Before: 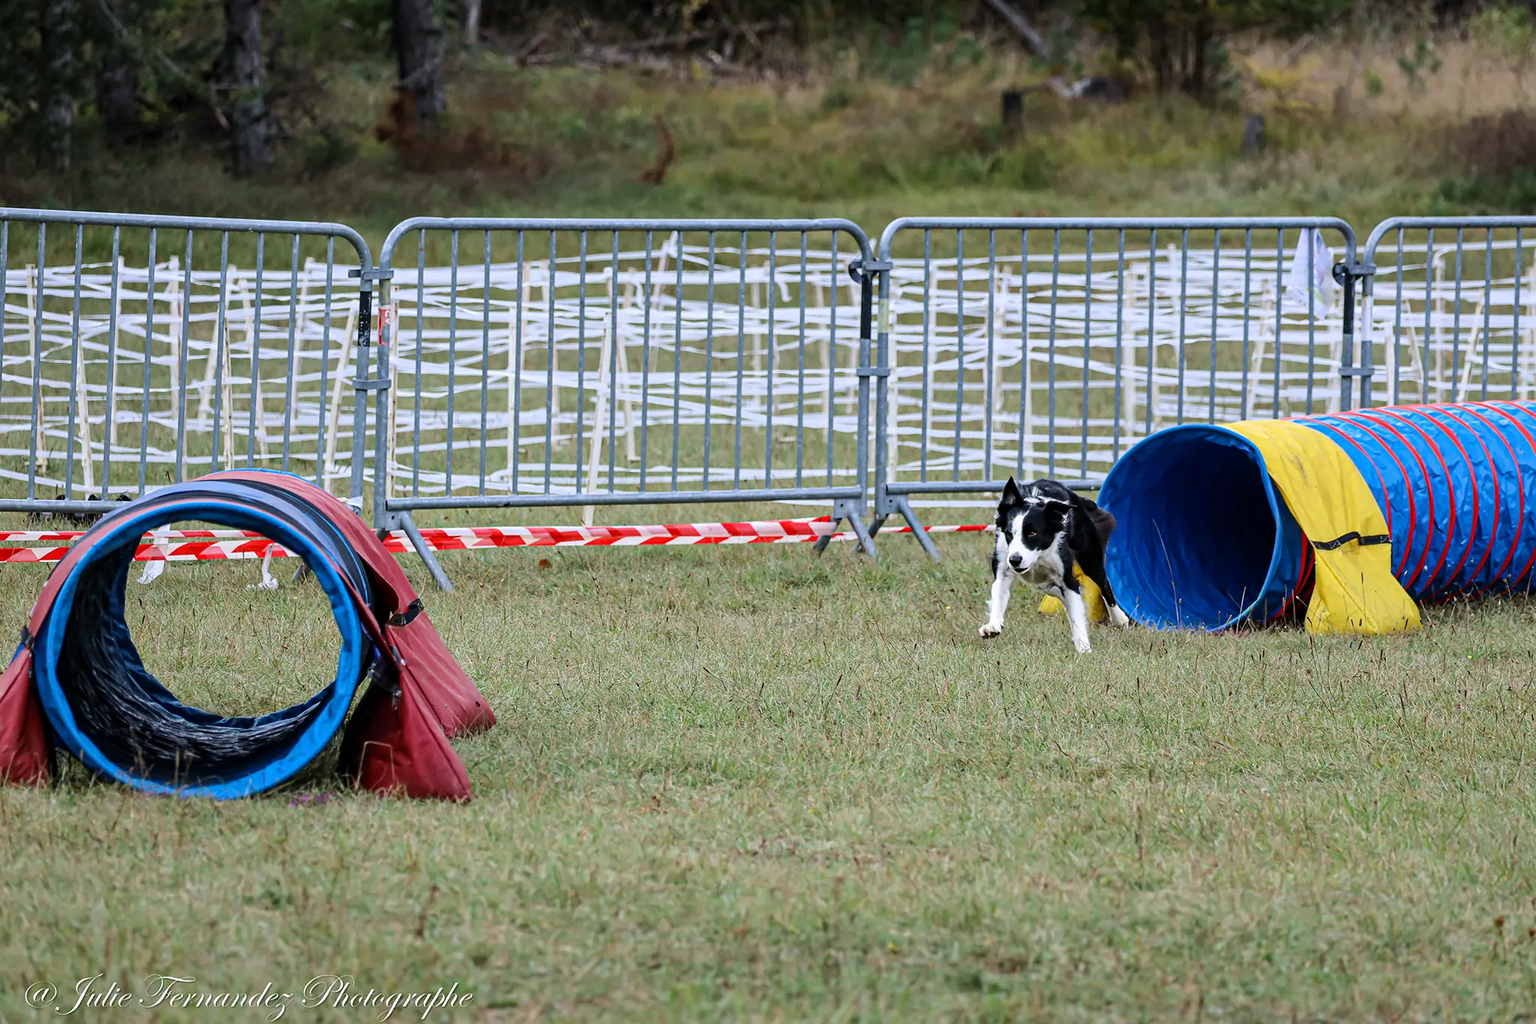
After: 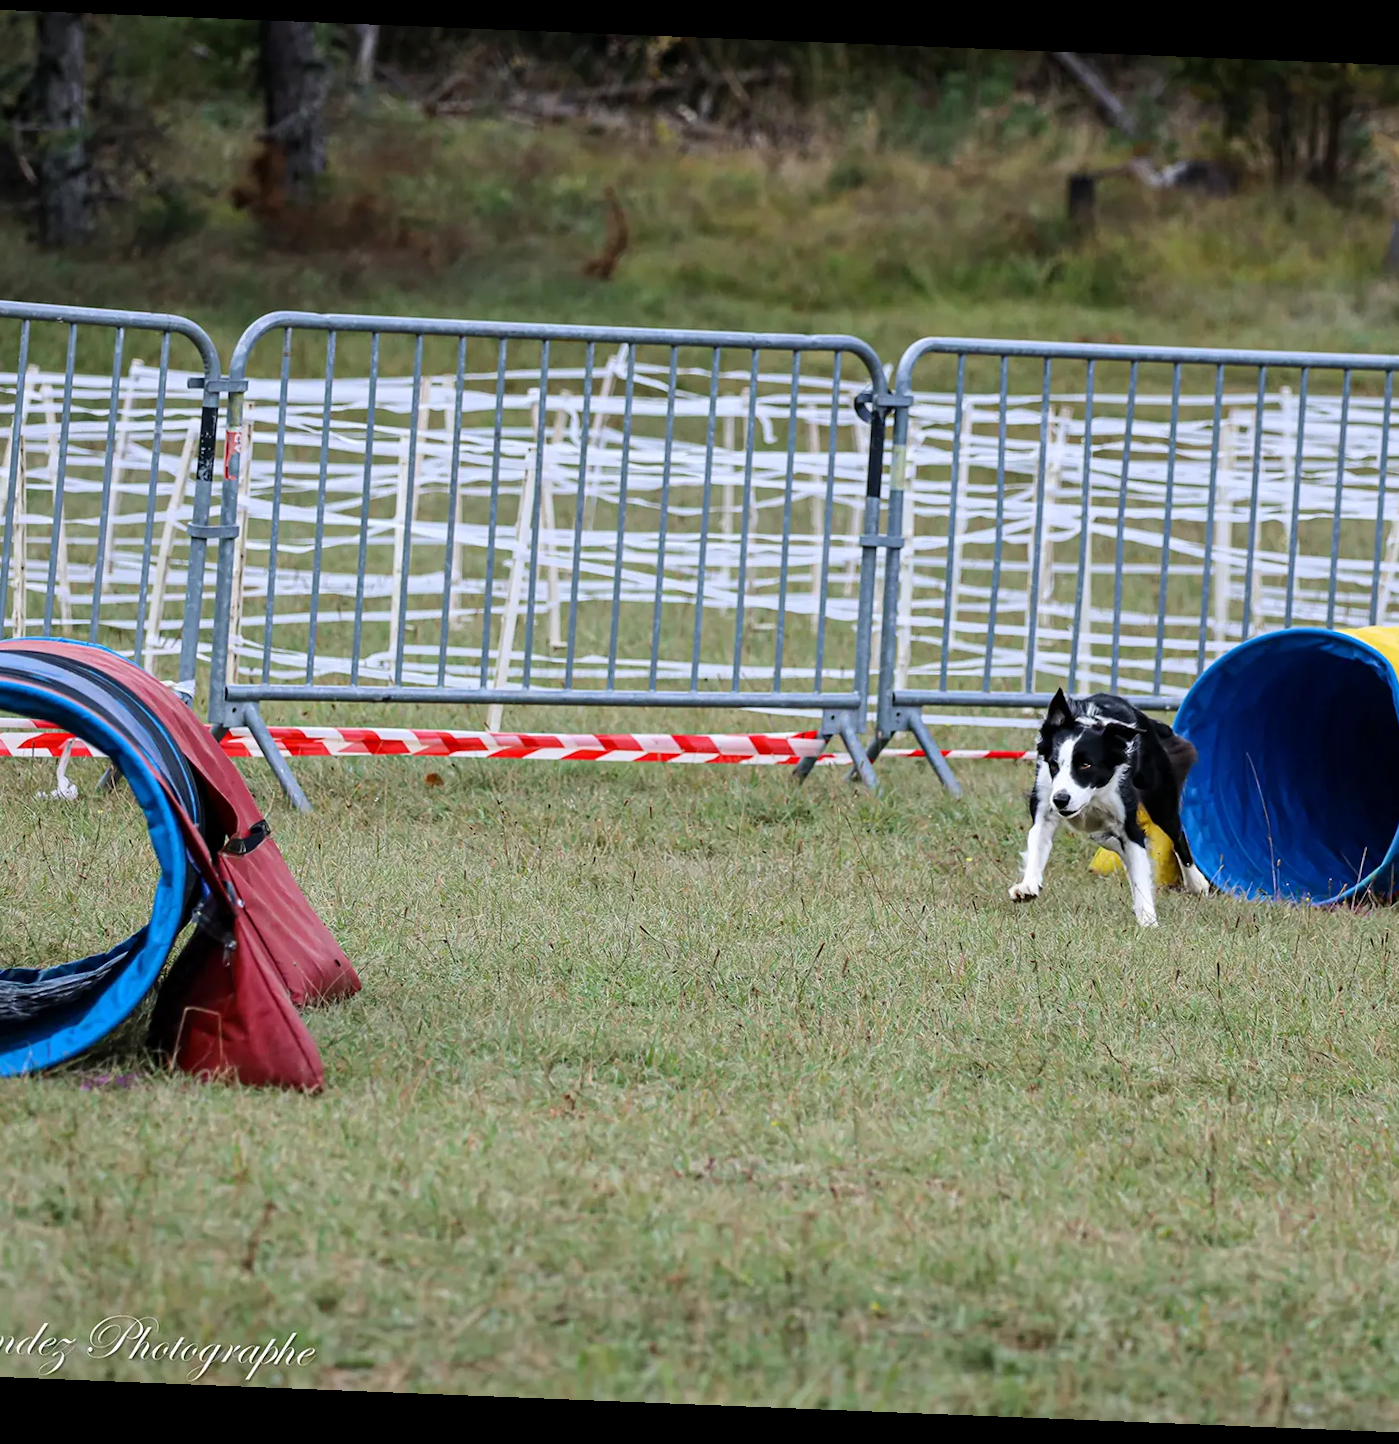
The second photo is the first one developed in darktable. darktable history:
crop and rotate: left 15.055%, right 18.278%
rotate and perspective: rotation 2.27°, automatic cropping off
